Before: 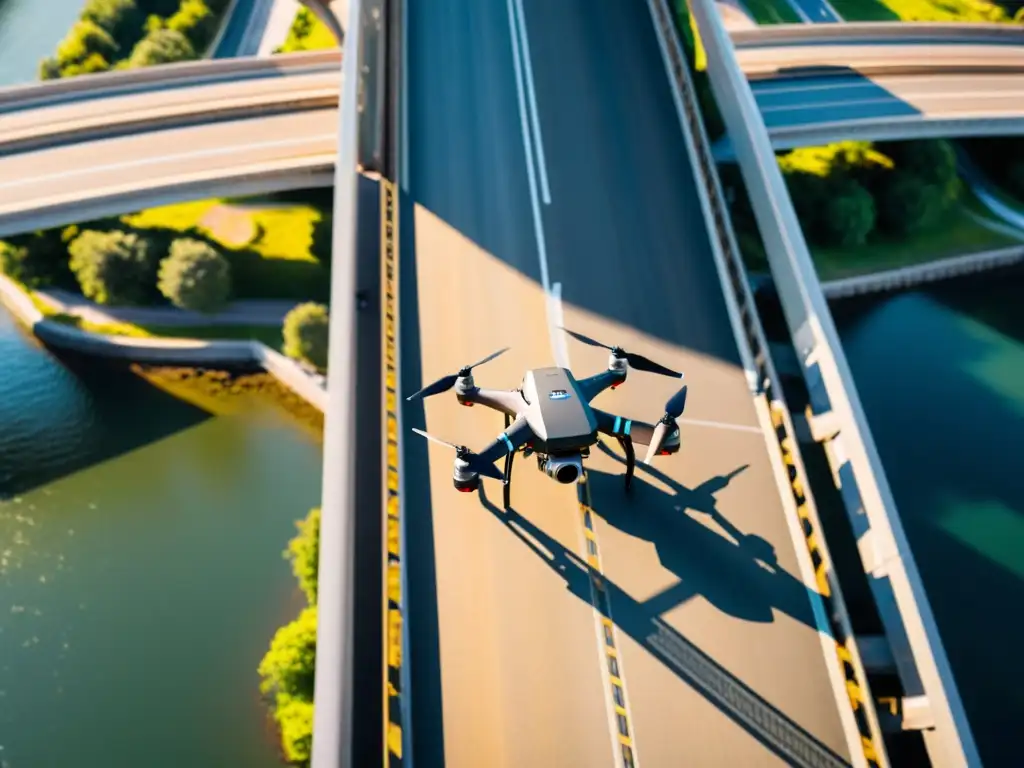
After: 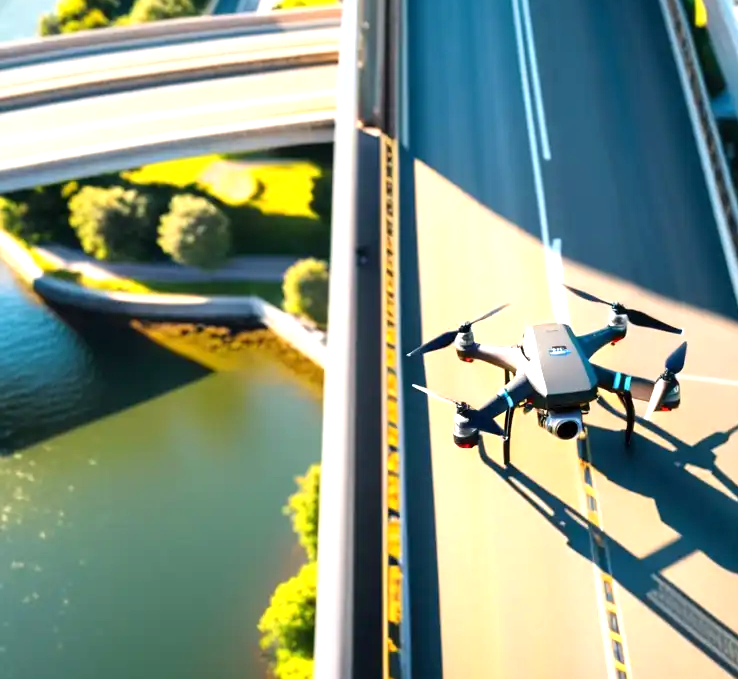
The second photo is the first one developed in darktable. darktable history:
exposure: black level correction 0, exposure 0.694 EV, compensate highlight preservation false
crop: top 5.804%, right 27.836%, bottom 5.688%
